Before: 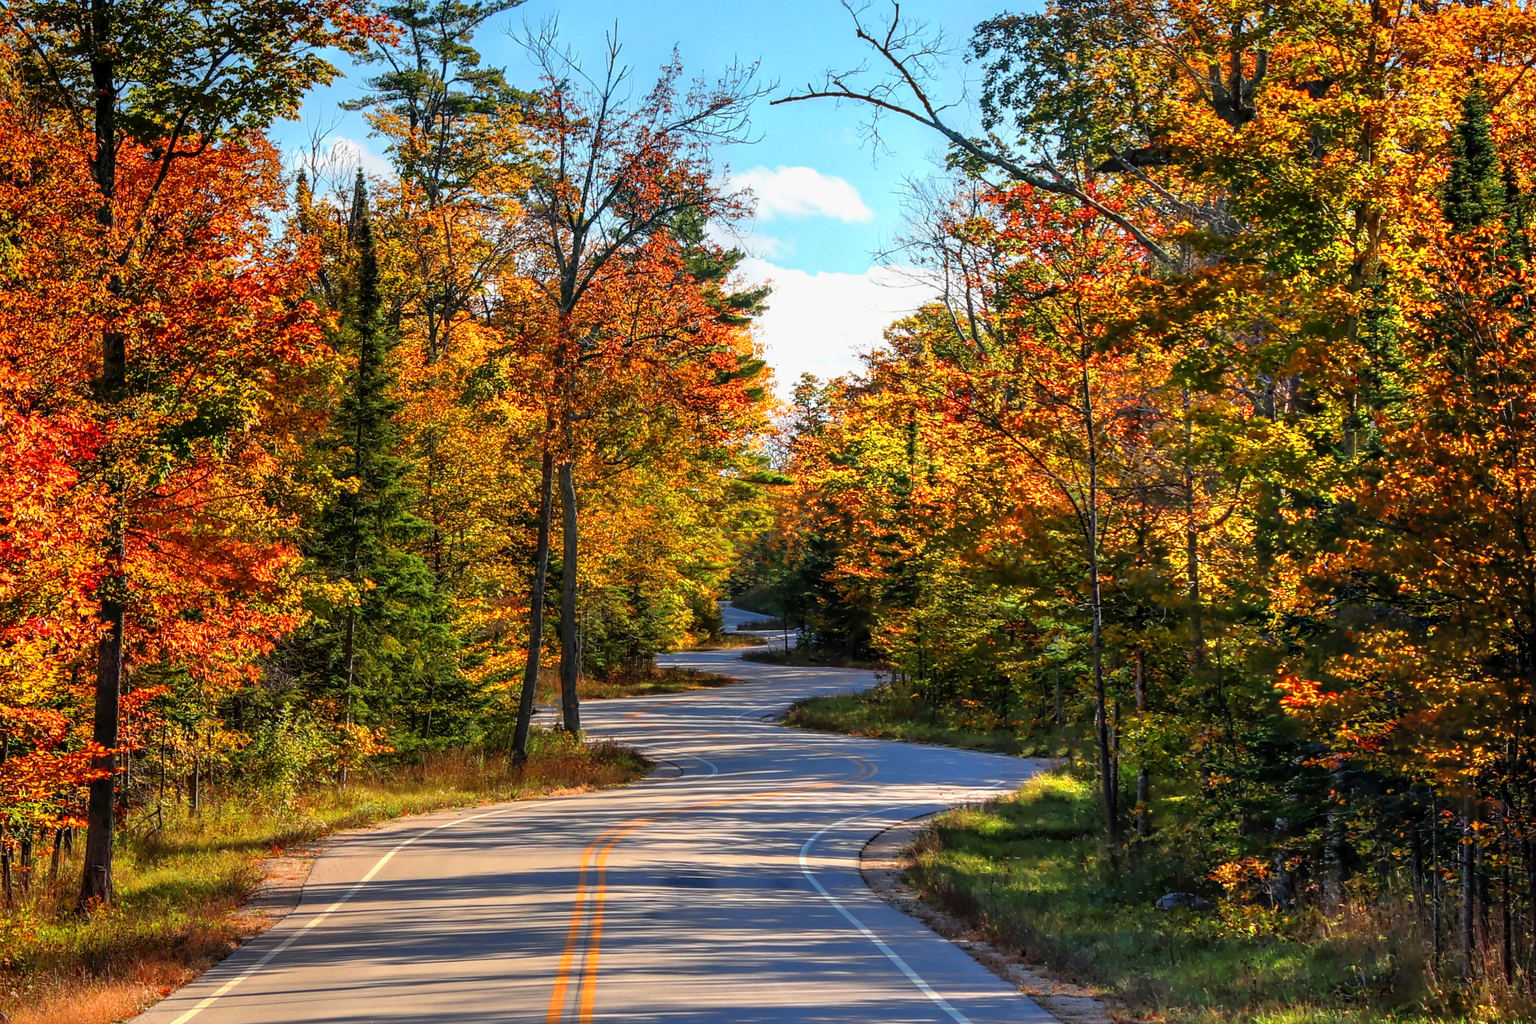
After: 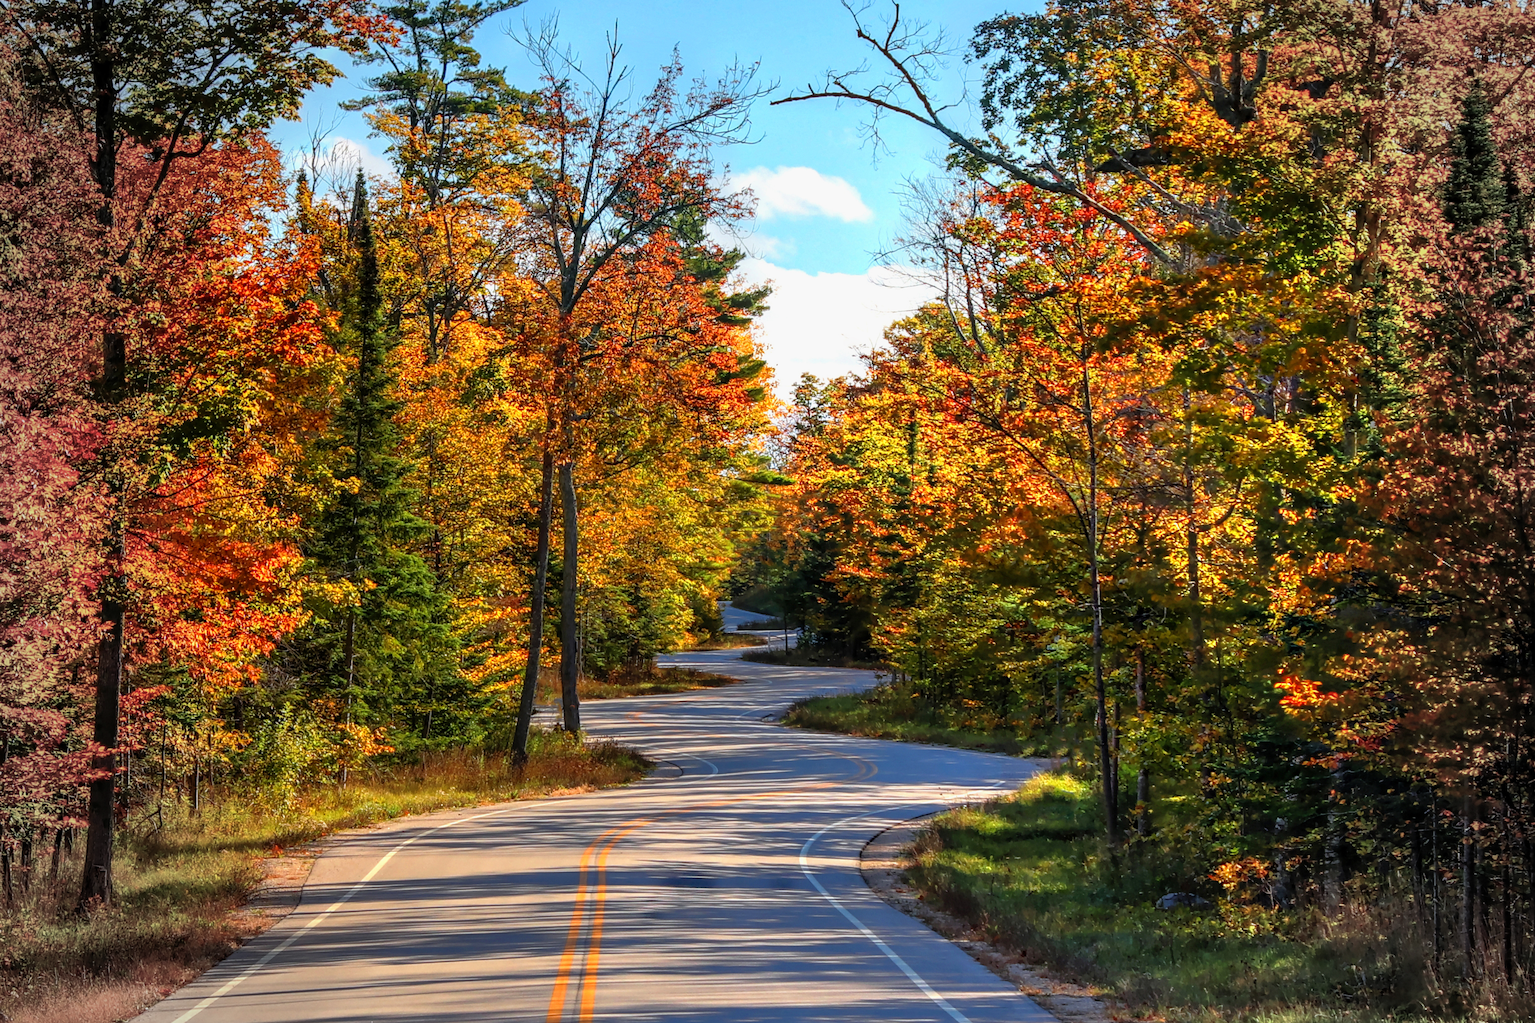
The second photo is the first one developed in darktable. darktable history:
vignetting: fall-off start 76.72%, fall-off radius 27.16%, brightness -0.265, width/height ratio 0.975
